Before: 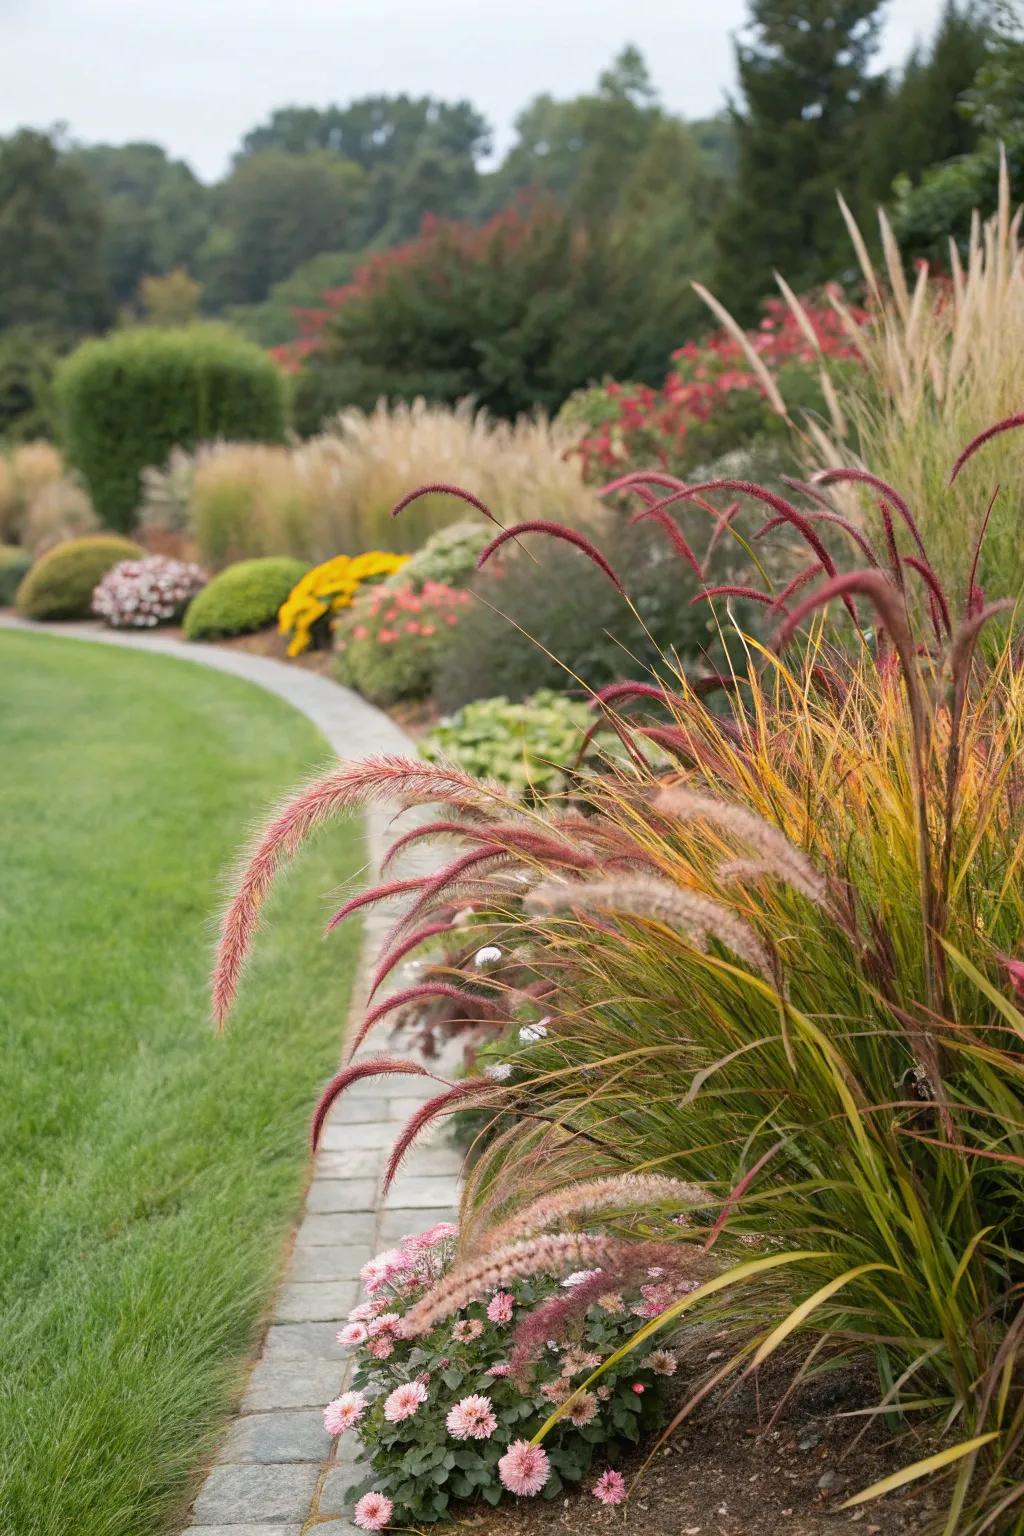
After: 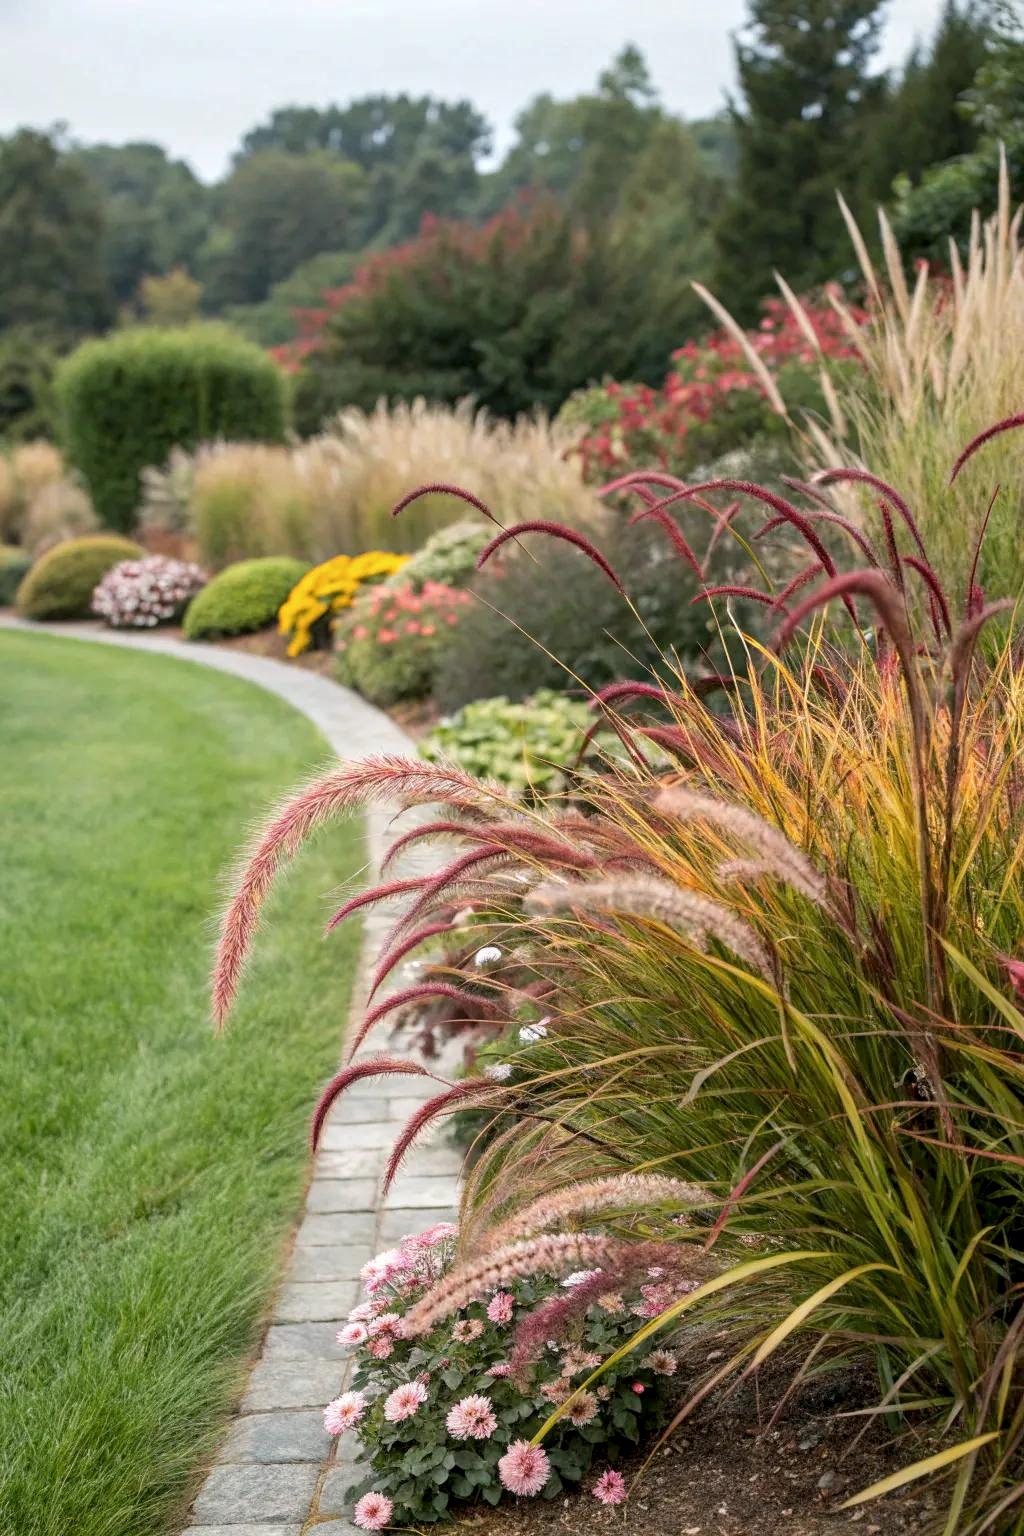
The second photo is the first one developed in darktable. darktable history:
local contrast: detail 130%
shadows and highlights: radius 332.46, shadows 54.38, highlights -99.12, compress 94.51%, soften with gaussian
